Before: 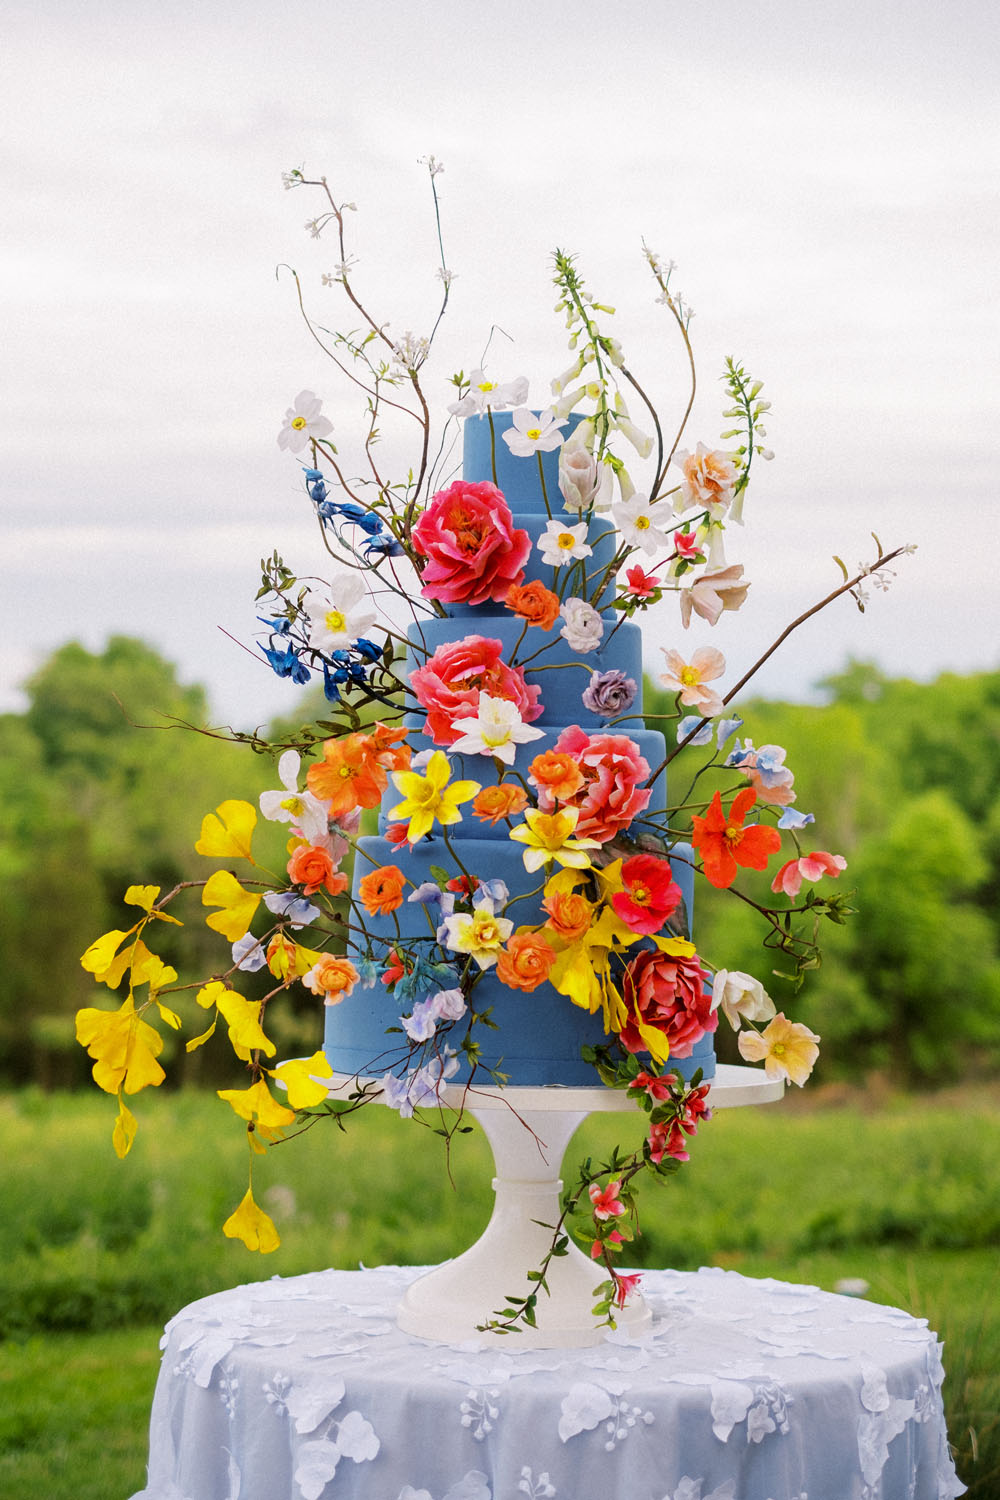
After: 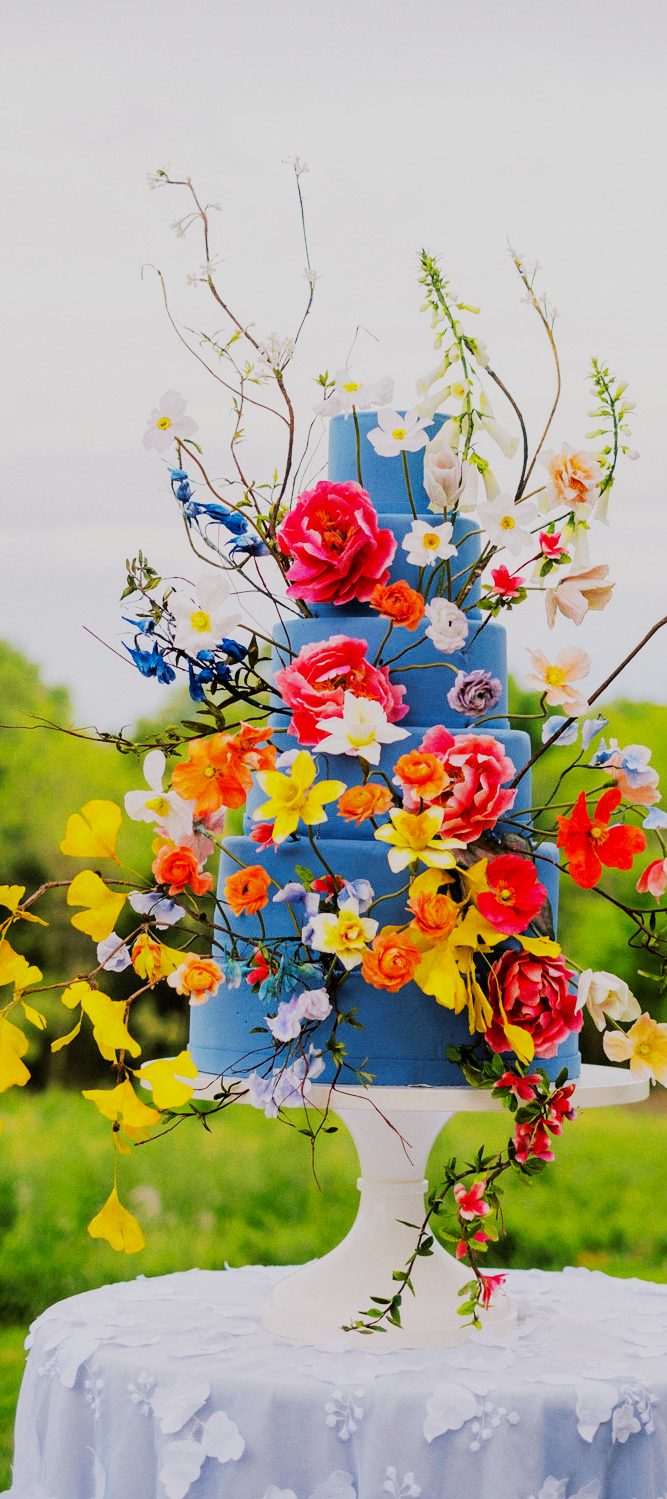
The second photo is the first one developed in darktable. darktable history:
filmic rgb: black relative exposure -7.65 EV, white relative exposure 4.56 EV, hardness 3.61, color science v6 (2022)
tone curve: curves: ch0 [(0, 0) (0.003, 0.005) (0.011, 0.011) (0.025, 0.022) (0.044, 0.035) (0.069, 0.051) (0.1, 0.073) (0.136, 0.106) (0.177, 0.147) (0.224, 0.195) (0.277, 0.253) (0.335, 0.315) (0.399, 0.388) (0.468, 0.488) (0.543, 0.586) (0.623, 0.685) (0.709, 0.764) (0.801, 0.838) (0.898, 0.908) (1, 1)], preserve colors none
crop and rotate: left 13.535%, right 19.716%
